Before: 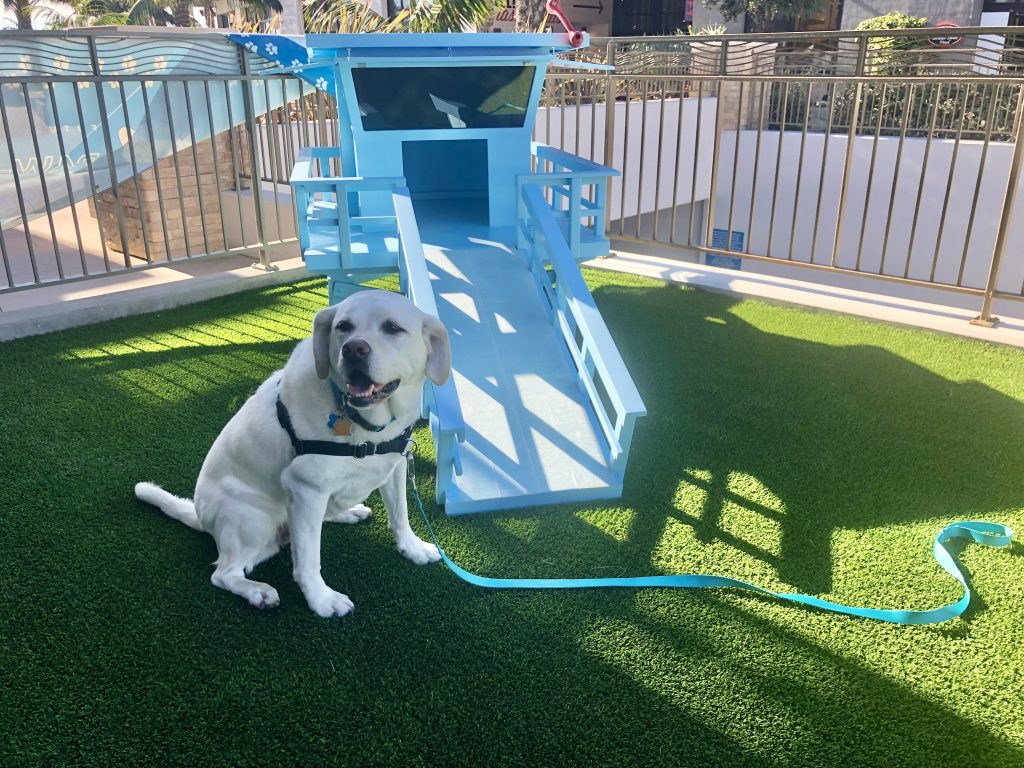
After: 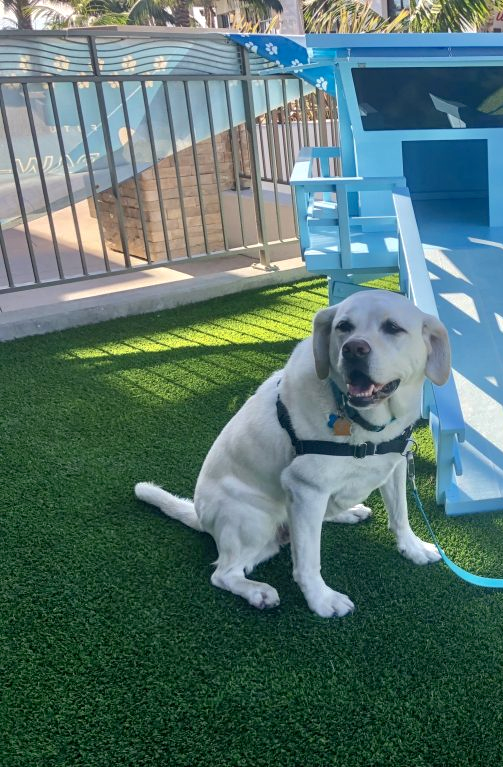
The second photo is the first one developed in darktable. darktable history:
crop and rotate: left 0%, top 0%, right 50.845%
shadows and highlights: on, module defaults
local contrast: on, module defaults
